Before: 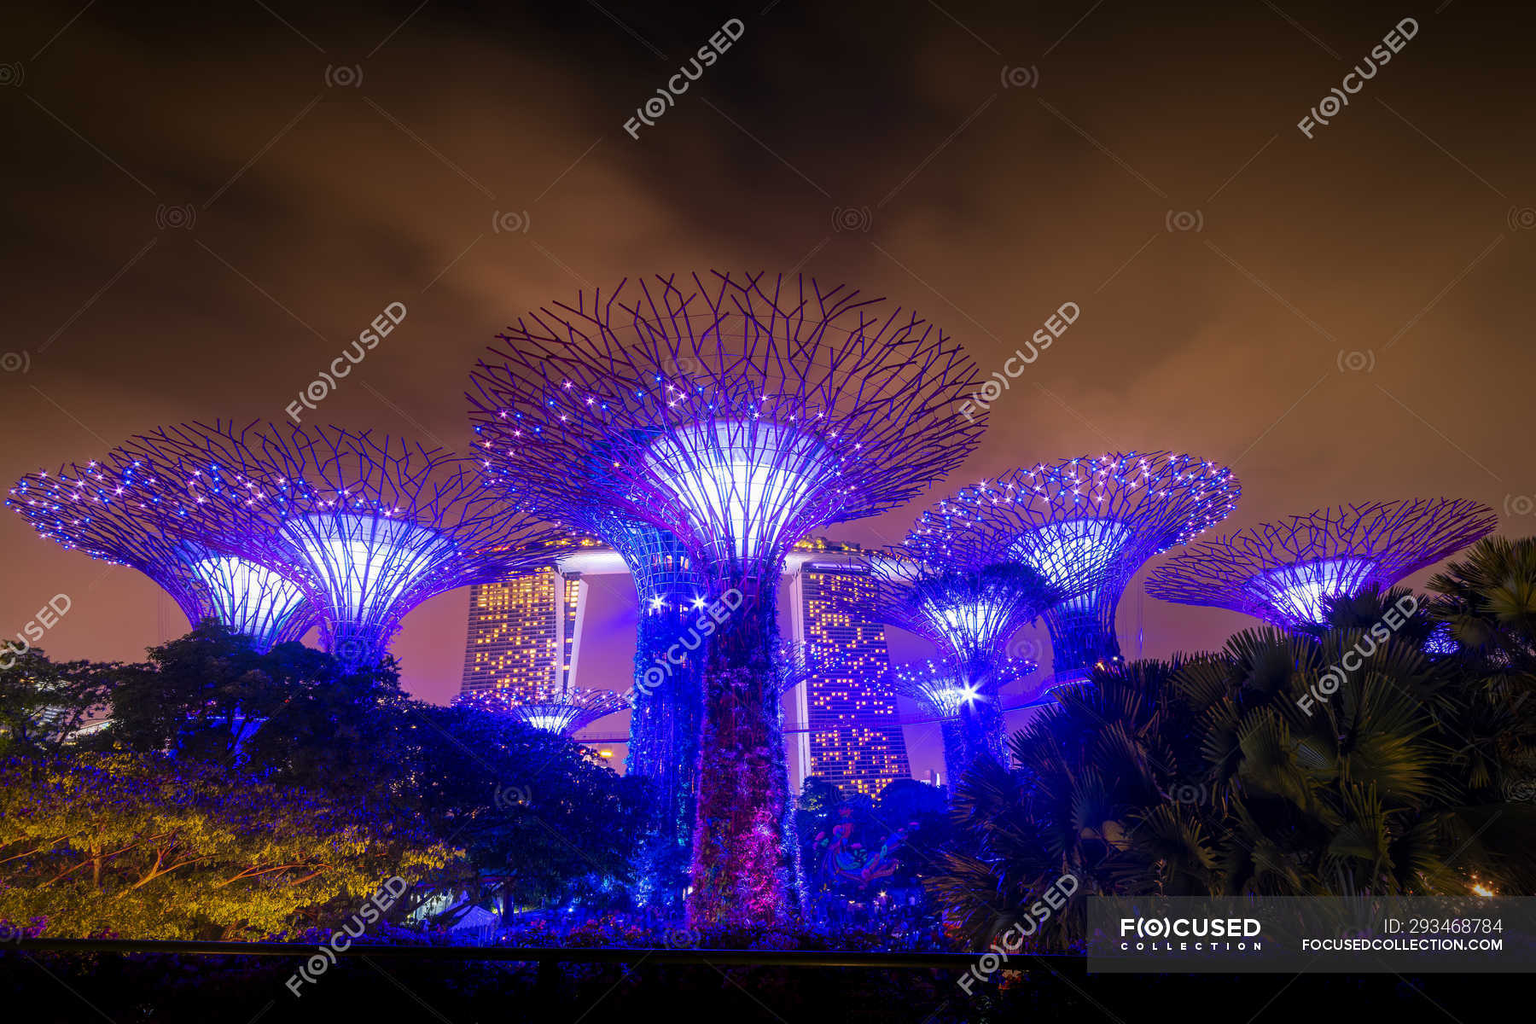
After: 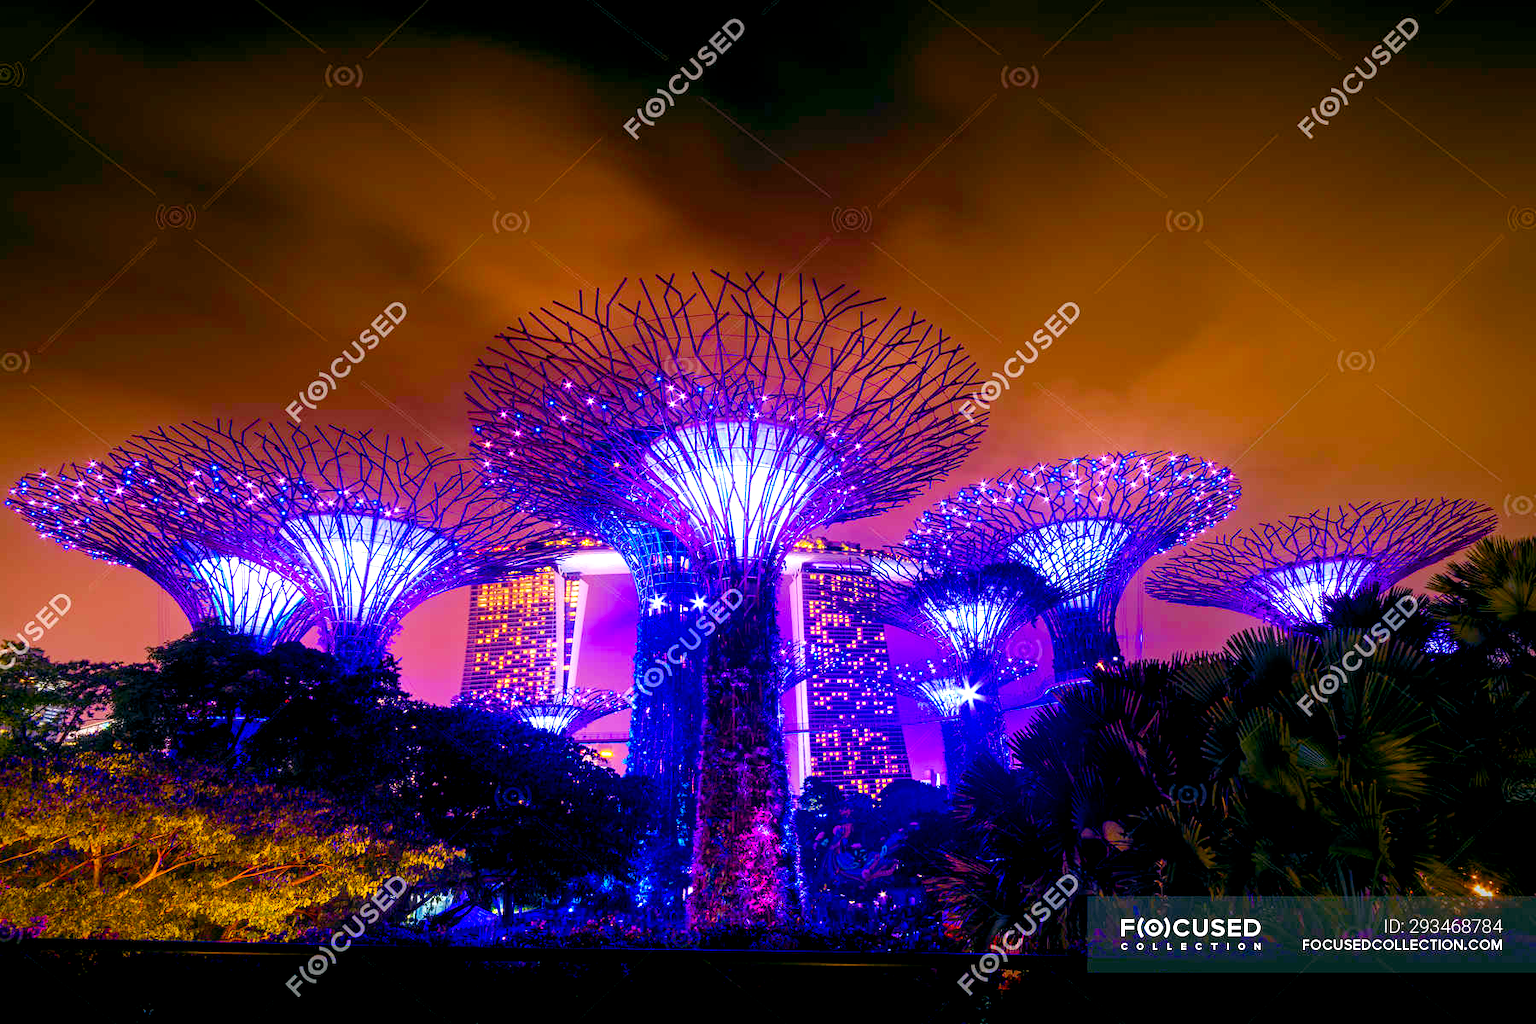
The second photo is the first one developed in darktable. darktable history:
color balance rgb: global offset › luminance -0.334%, global offset › chroma 0.111%, global offset › hue 166.54°, perceptual saturation grading › global saturation 20%, perceptual saturation grading › highlights -25.28%, perceptual saturation grading › shadows 50.212%, global vibrance 32.586%
exposure: black level correction 0, exposure 0.5 EV, compensate exposure bias true, compensate highlight preservation false
